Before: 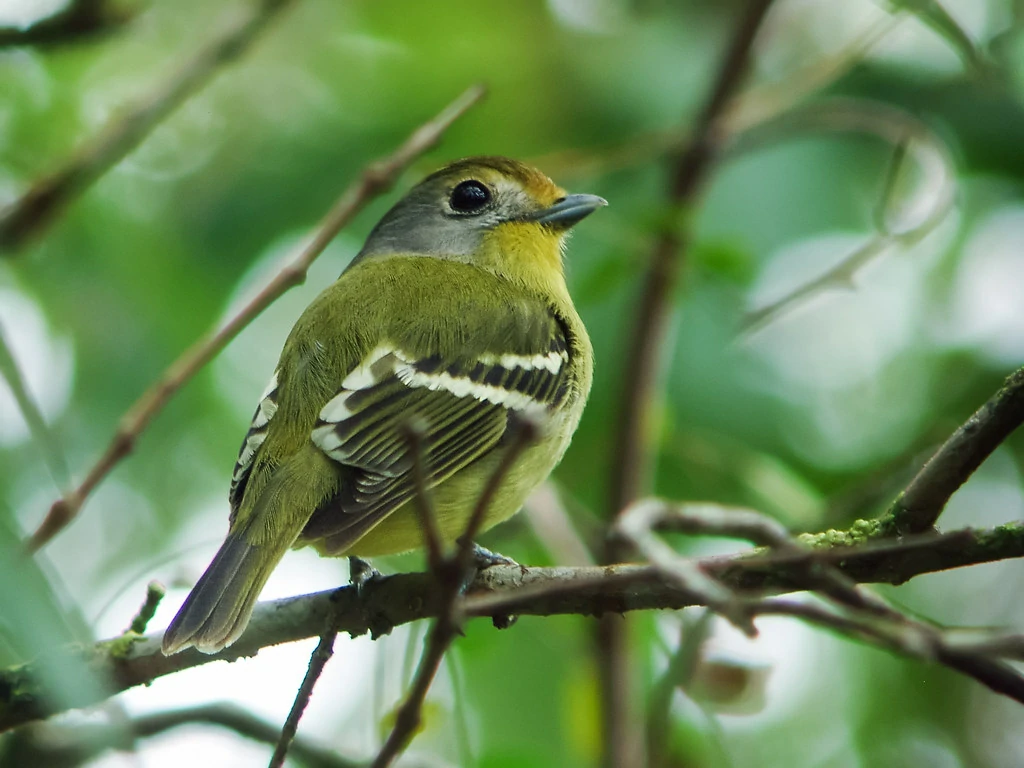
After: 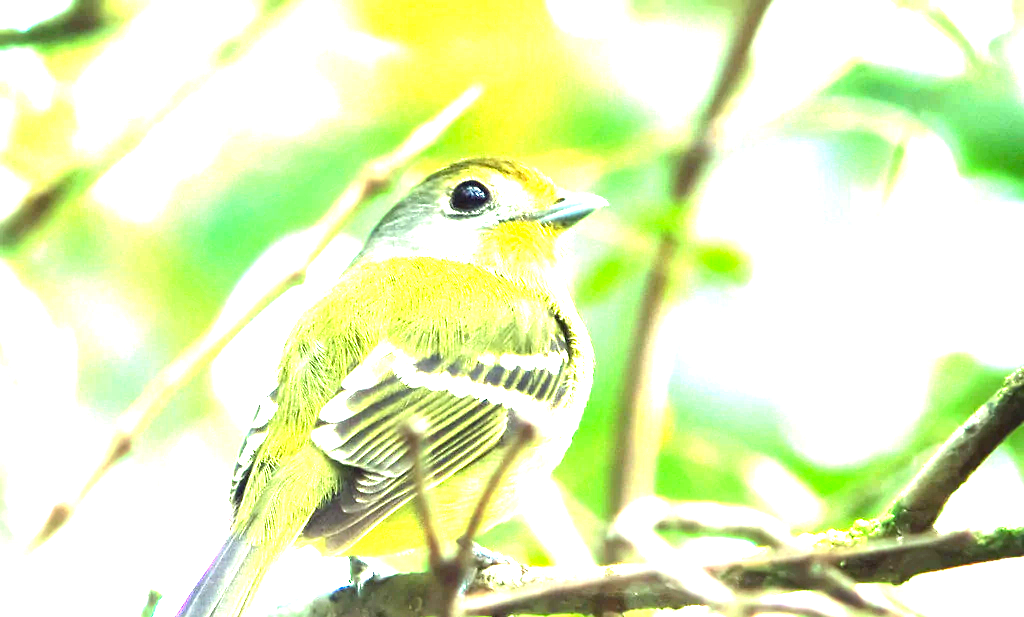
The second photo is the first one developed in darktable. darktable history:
exposure: black level correction 0, exposure 1.45 EV, compensate exposure bias true, compensate highlight preservation false
levels: levels [0, 0.281, 0.562]
crop: bottom 19.644%
